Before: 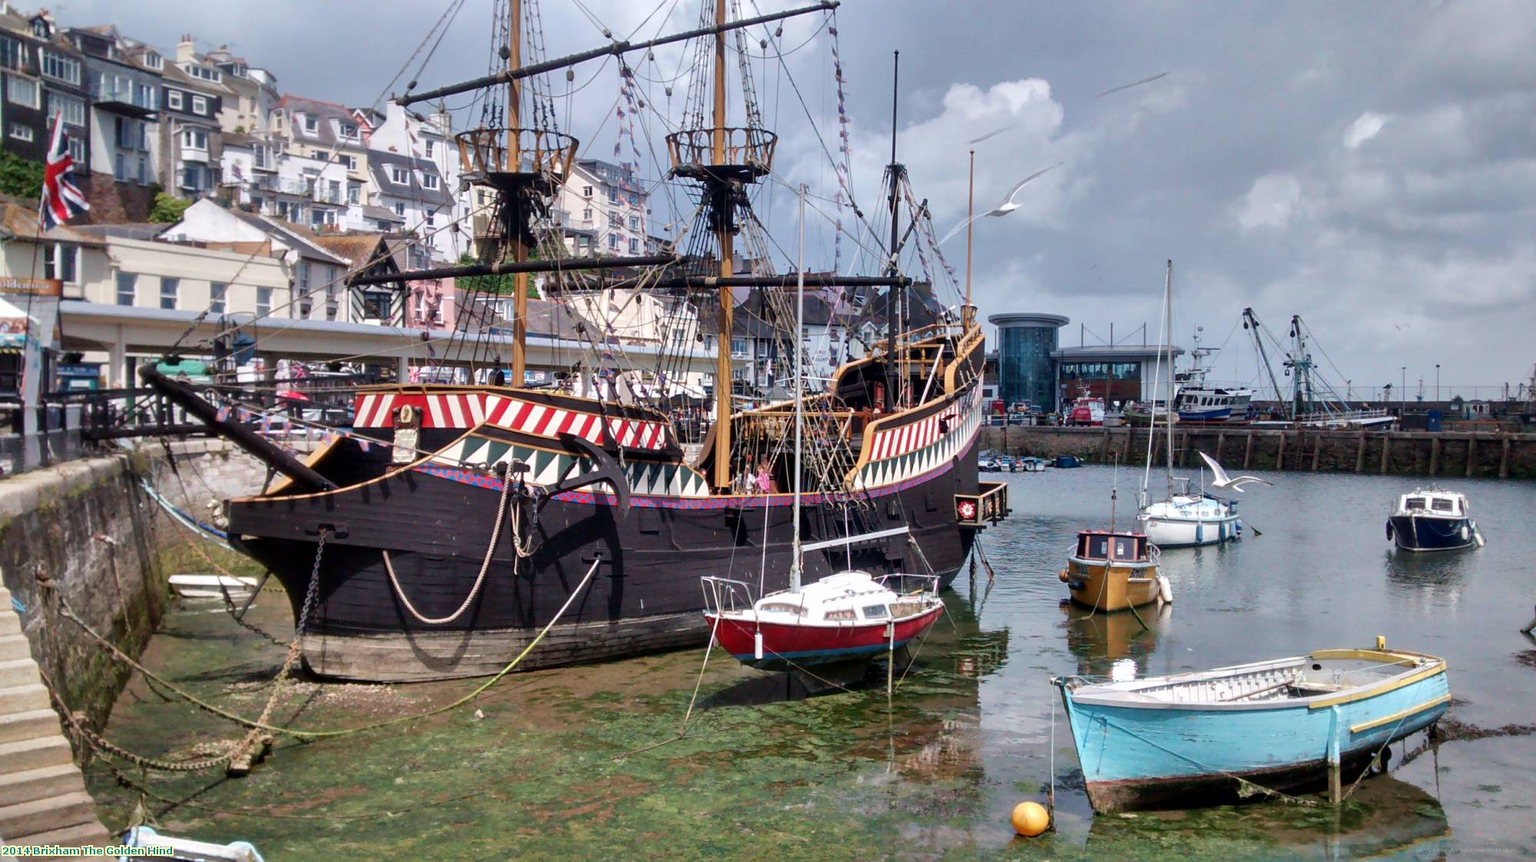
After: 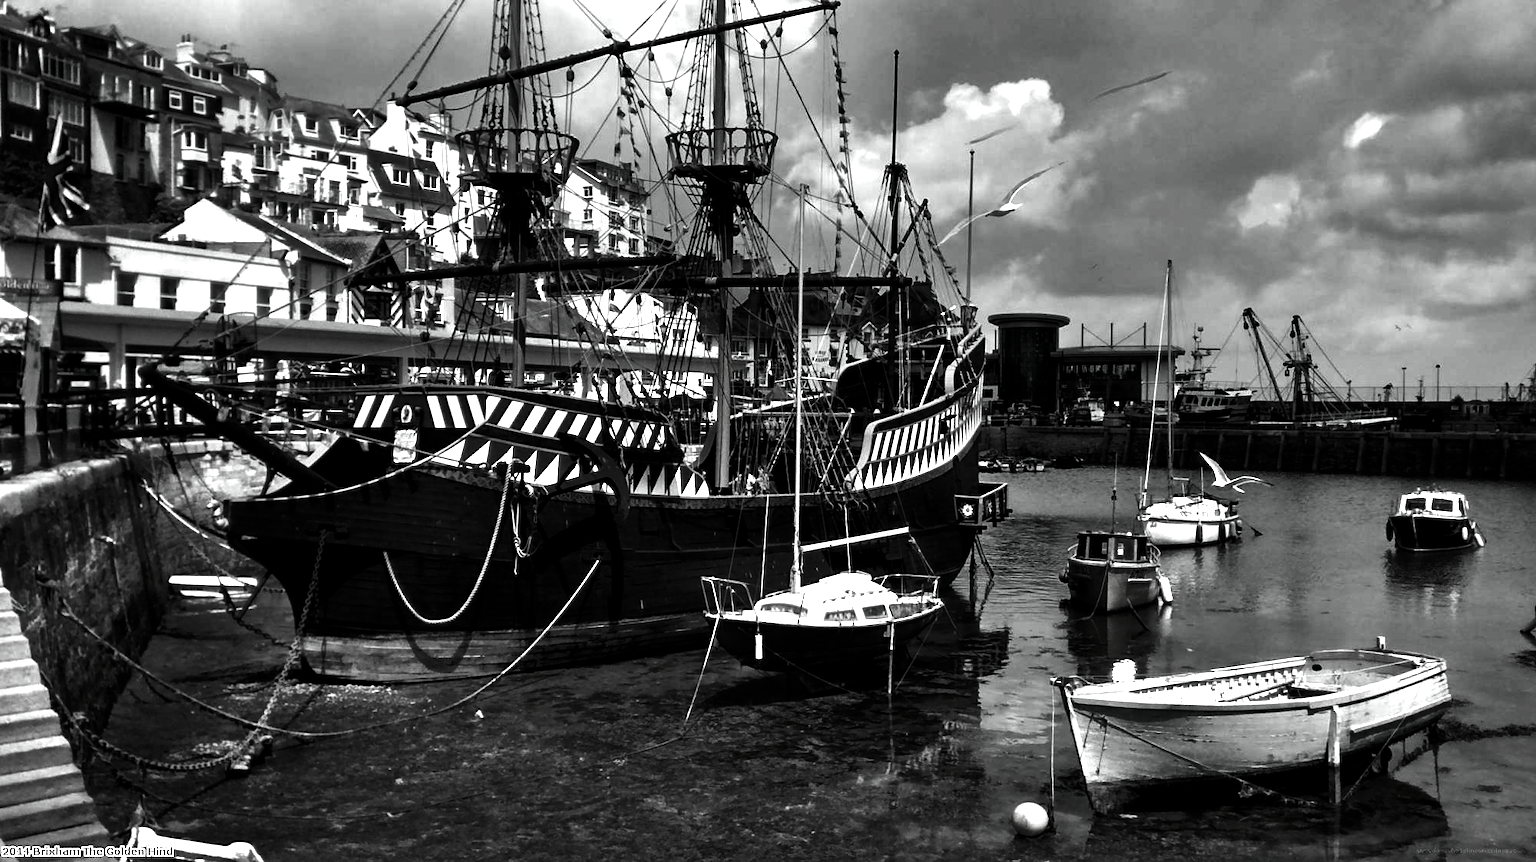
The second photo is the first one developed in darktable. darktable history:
contrast brightness saturation: contrast -0.03, brightness -0.589, saturation -0.995
color balance rgb: highlights gain › luminance 20.06%, highlights gain › chroma 13.051%, highlights gain › hue 177.17°, perceptual saturation grading › global saturation 27.43%, perceptual saturation grading › highlights -28.201%, perceptual saturation grading › mid-tones 15.665%, perceptual saturation grading › shadows 33.954%, global vibrance 6.534%, contrast 12.551%, saturation formula JzAzBz (2021)
